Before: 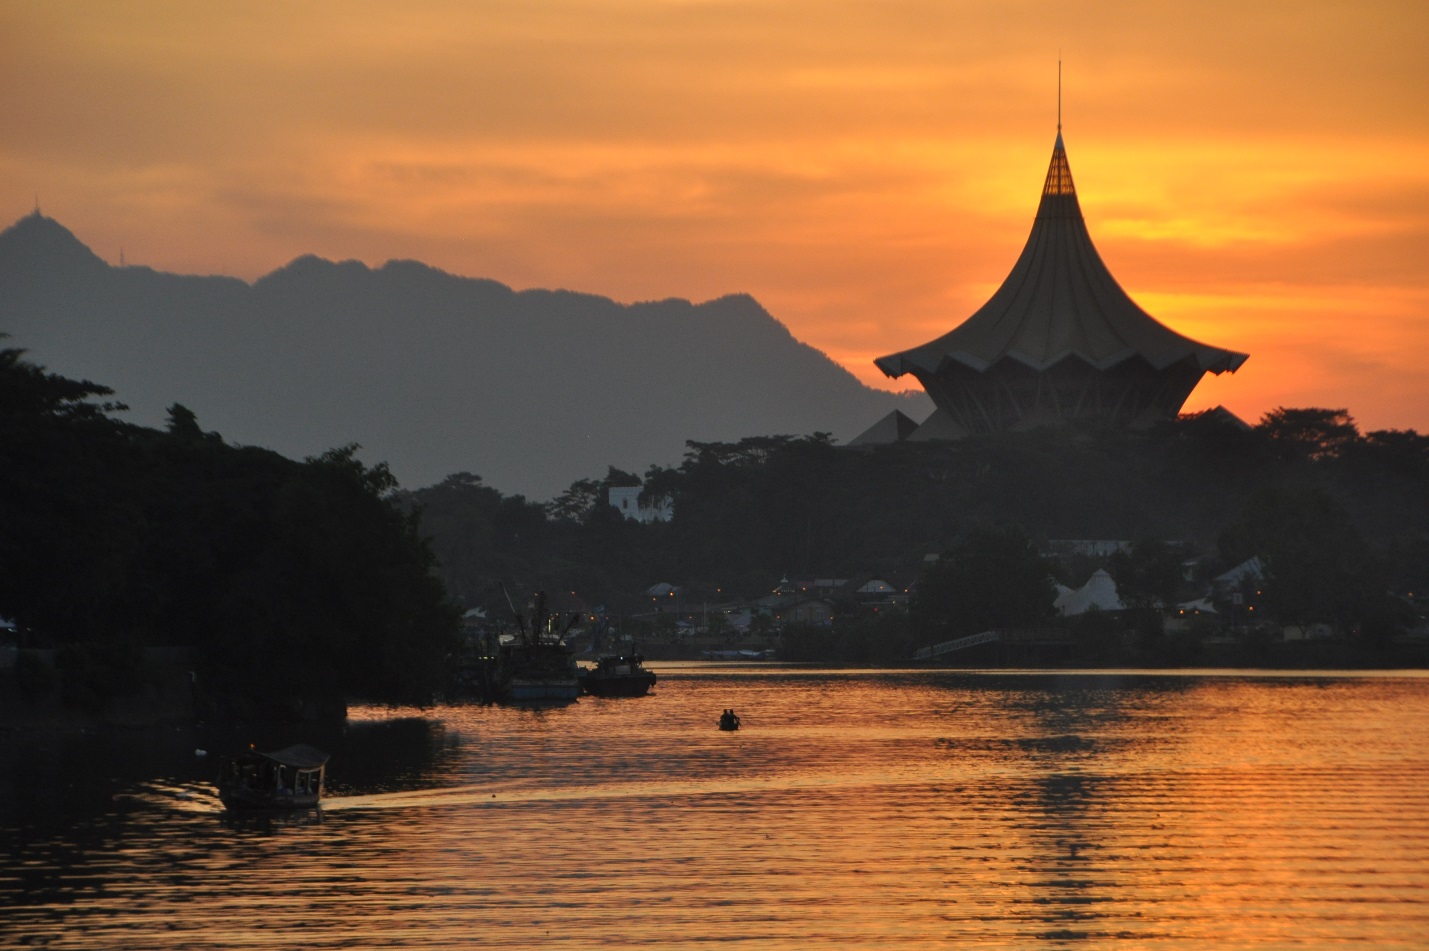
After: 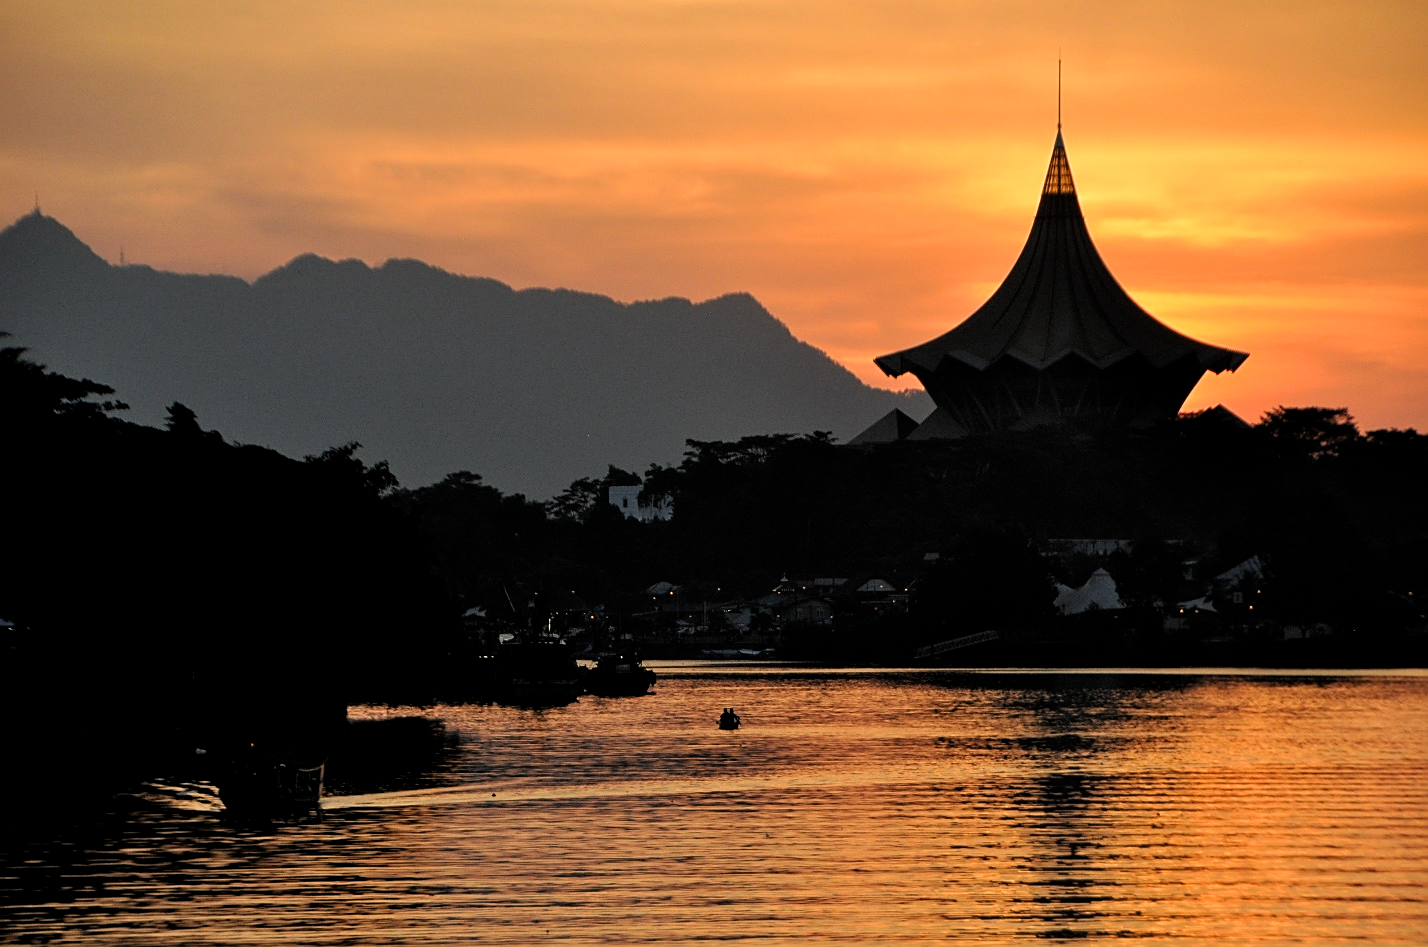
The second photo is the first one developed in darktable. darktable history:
exposure: black level correction 0.005, exposure 0.015 EV, compensate exposure bias true, compensate highlight preservation false
sharpen: on, module defaults
filmic rgb: black relative exposure -6.32 EV, white relative exposure 2.79 EV, target black luminance 0%, hardness 4.61, latitude 67.45%, contrast 1.286, shadows ↔ highlights balance -3.13%, color science v5 (2021), contrast in shadows safe, contrast in highlights safe
crop: top 0.209%, bottom 0.125%
